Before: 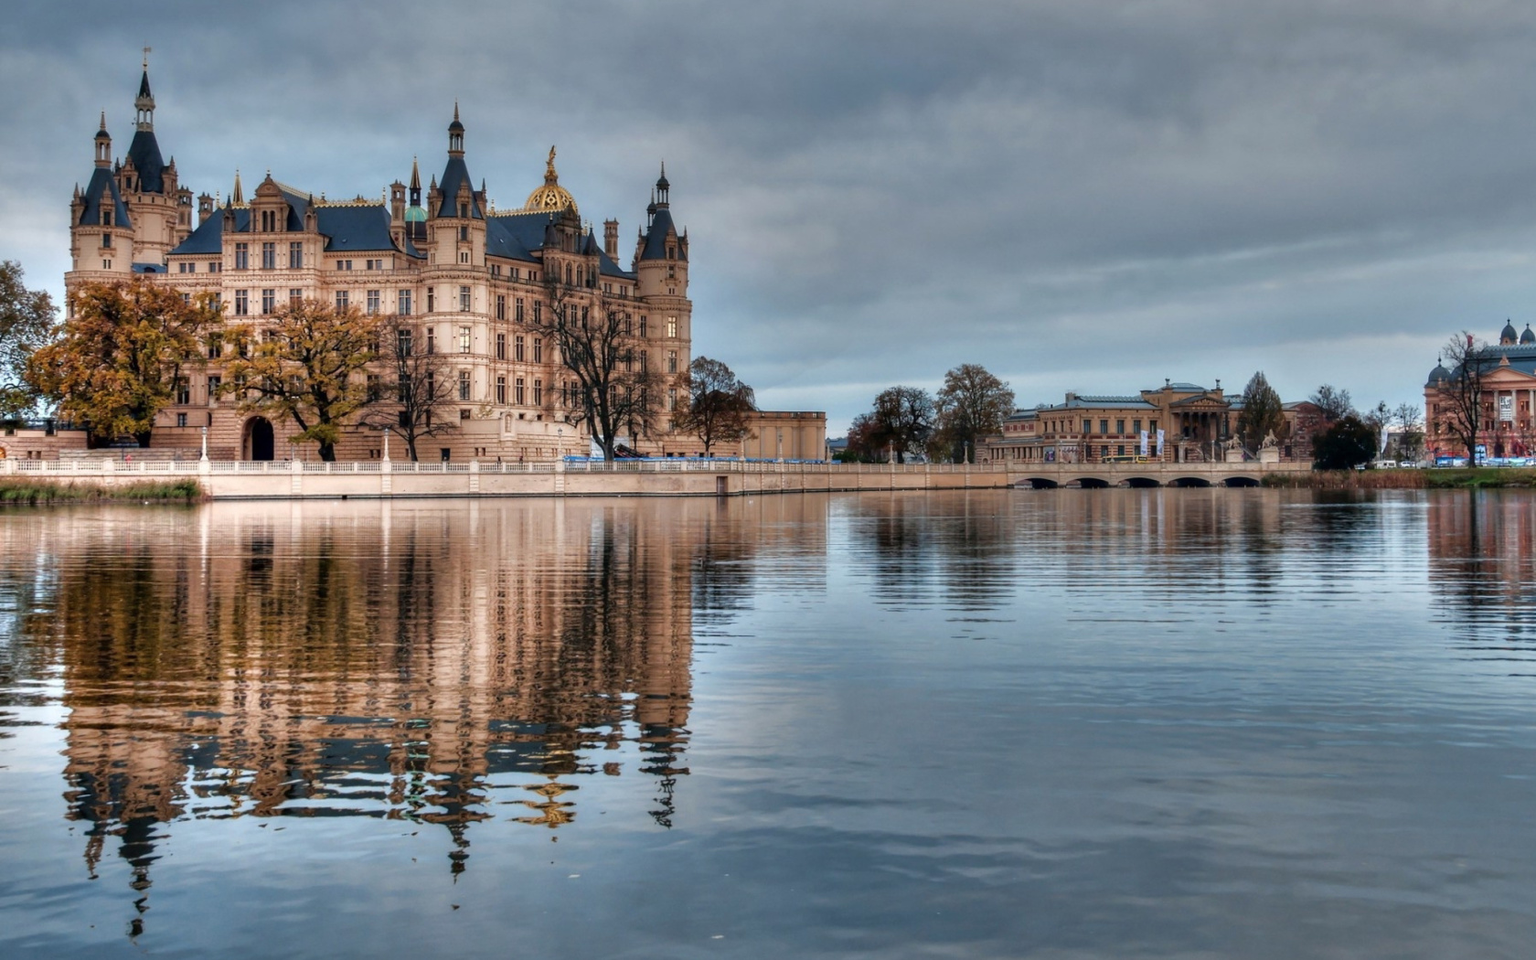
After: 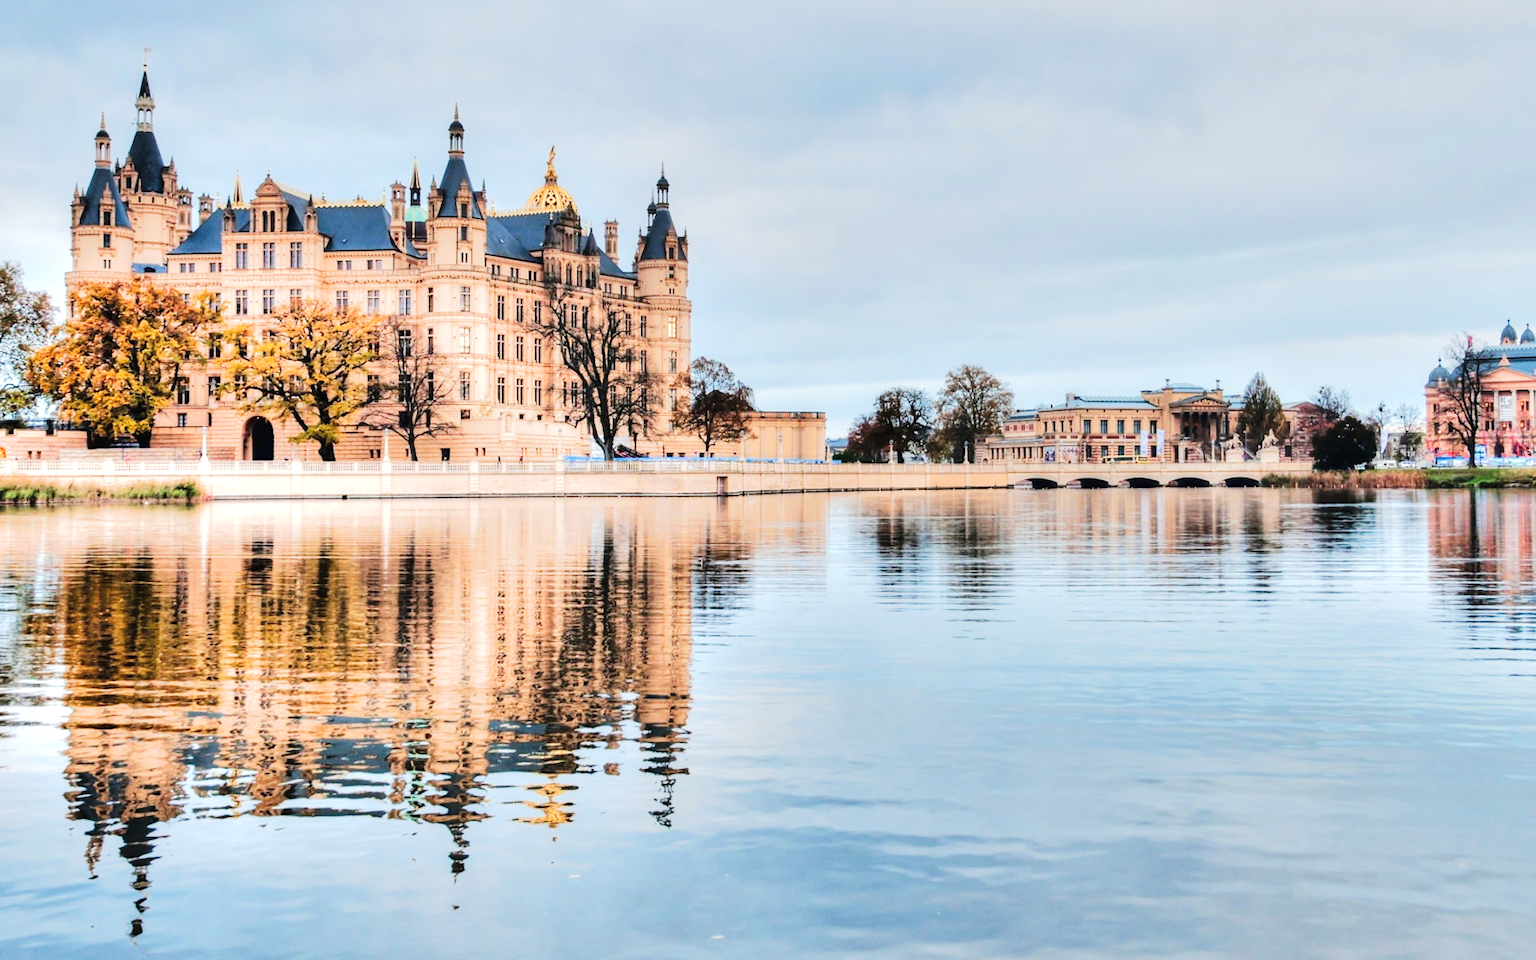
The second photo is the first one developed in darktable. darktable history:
tone curve: curves: ch0 [(0, 0.023) (0.217, 0.19) (0.754, 0.801) (1, 0.977)]; ch1 [(0, 0) (0.392, 0.398) (0.5, 0.5) (0.521, 0.529) (0.56, 0.592) (1, 1)]; ch2 [(0, 0) (0.5, 0.5) (0.579, 0.561) (0.65, 0.657) (1, 1)], preserve colors none
exposure: black level correction 0.001, exposure 0.499 EV, compensate highlight preservation false
tone equalizer: -7 EV 0.164 EV, -6 EV 0.603 EV, -5 EV 1.15 EV, -4 EV 1.29 EV, -3 EV 1.17 EV, -2 EV 0.6 EV, -1 EV 0.146 EV, edges refinement/feathering 500, mask exposure compensation -1.57 EV, preserve details no
